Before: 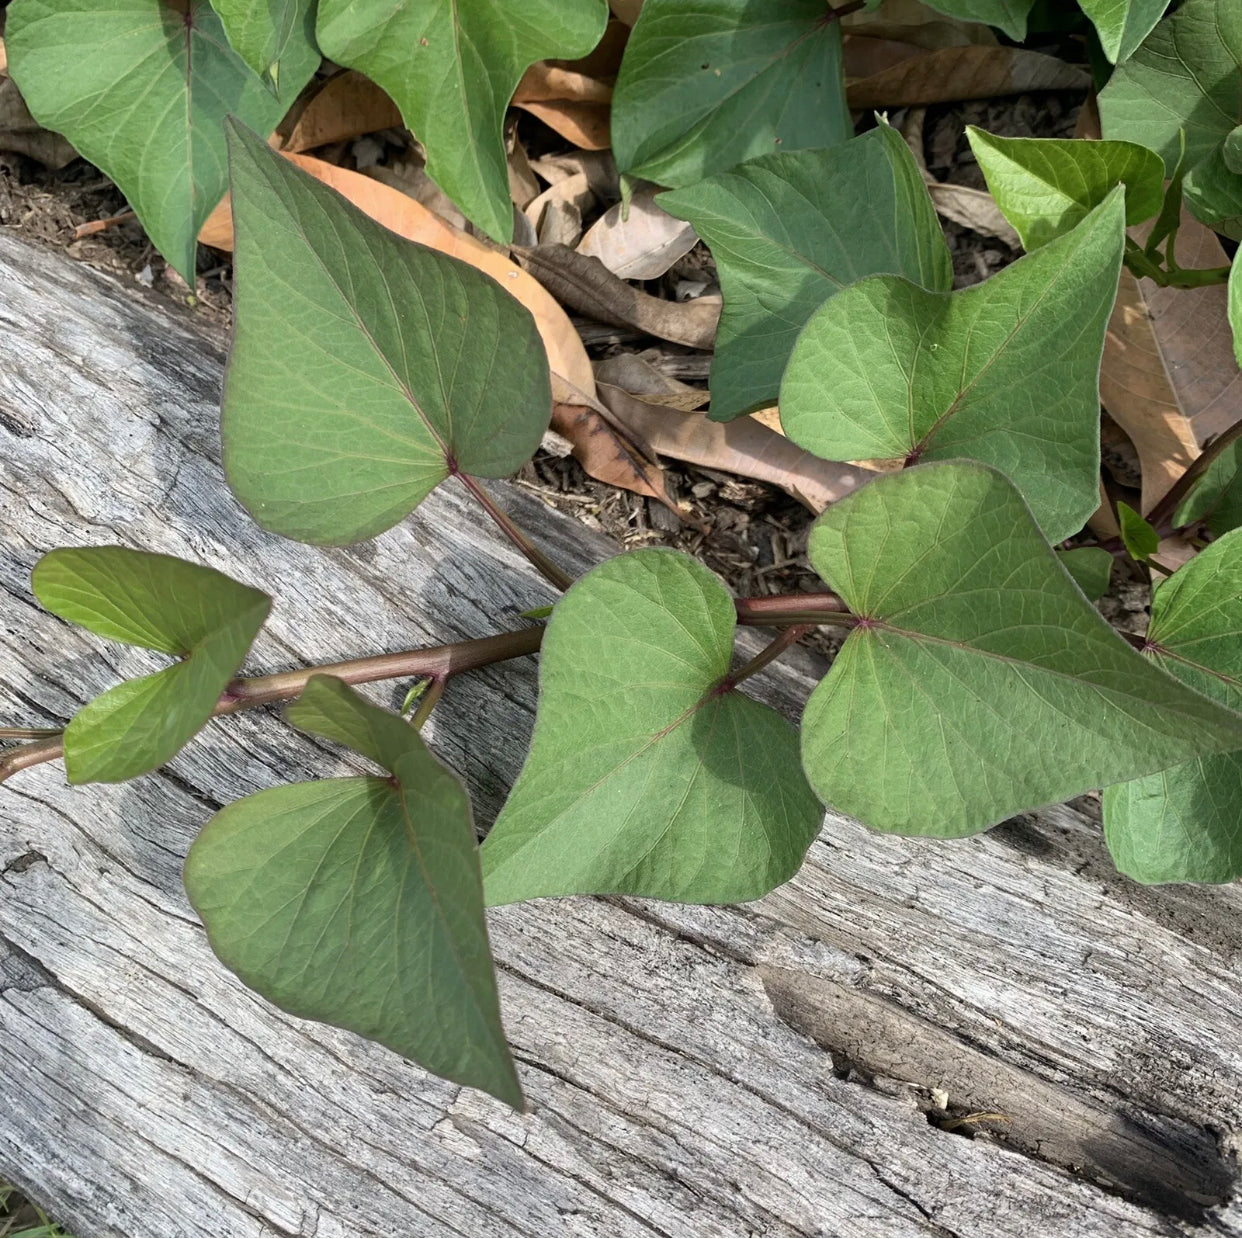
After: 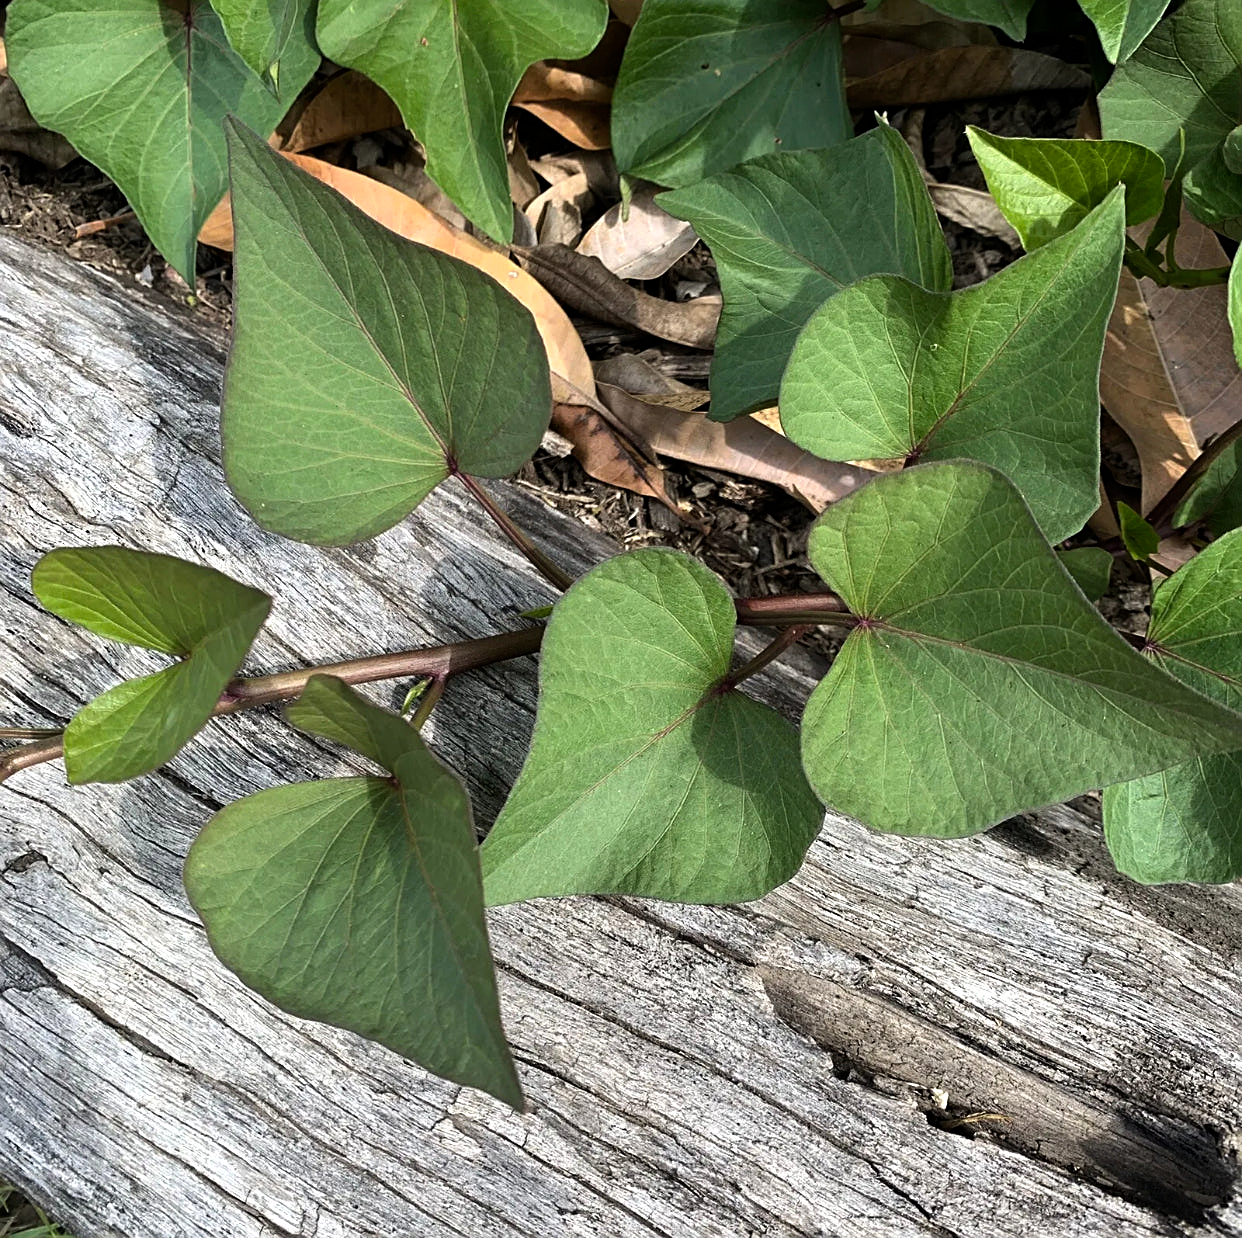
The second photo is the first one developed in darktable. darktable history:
color balance rgb: shadows lift › luminance -10%, power › luminance -9%, linear chroma grading › global chroma 10%, global vibrance 10%, contrast 15%, saturation formula JzAzBz (2021)
sharpen: on, module defaults
